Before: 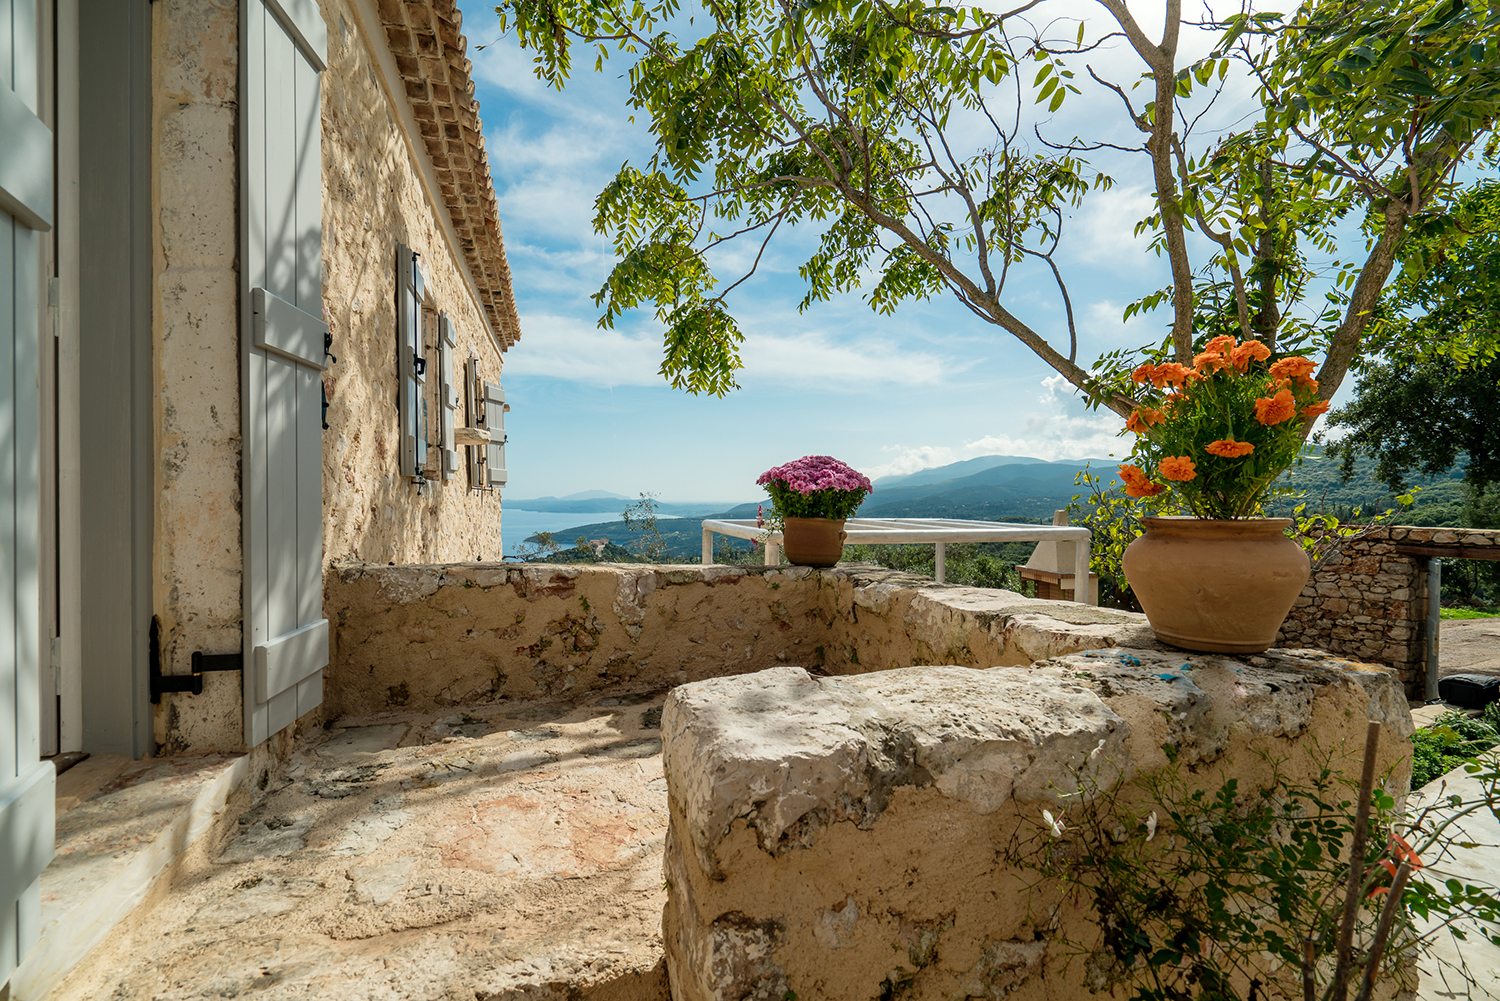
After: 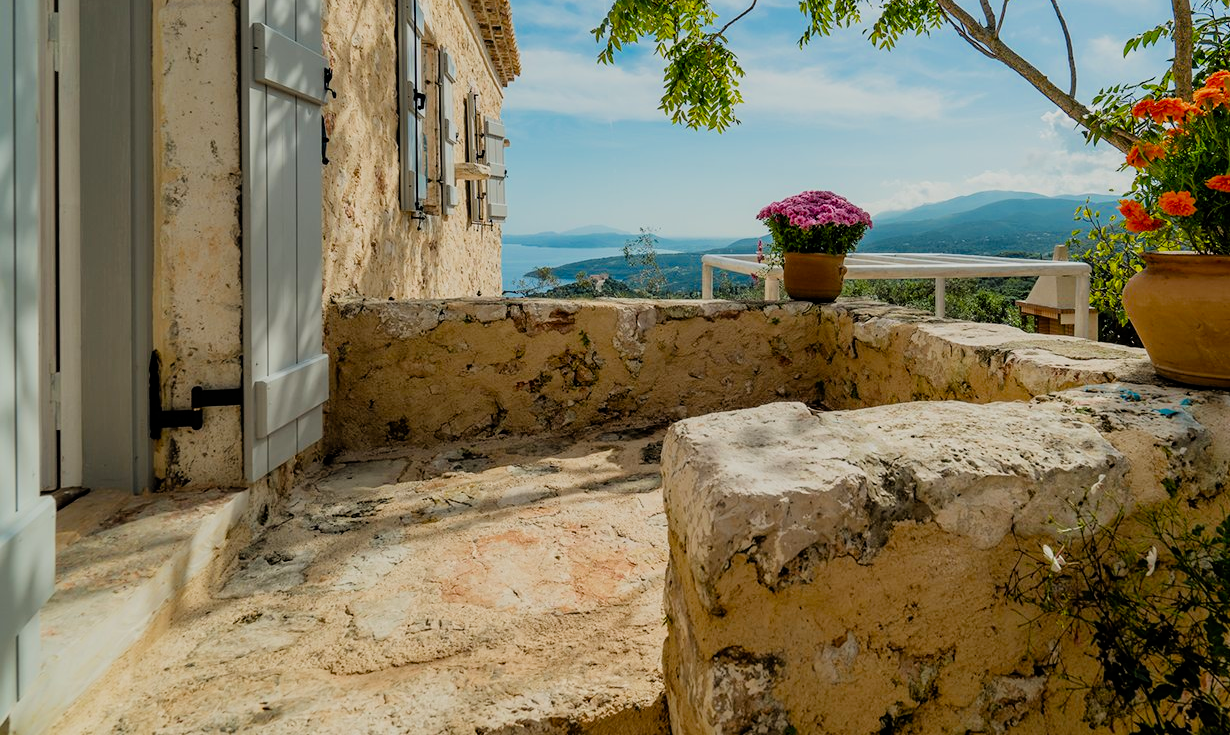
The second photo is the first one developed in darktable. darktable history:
crop: top 26.531%, right 17.959%
filmic rgb: black relative exposure -7.75 EV, white relative exposure 4.4 EV, threshold 3 EV, hardness 3.76, latitude 38.11%, contrast 0.966, highlights saturation mix 10%, shadows ↔ highlights balance 4.59%, color science v4 (2020), enable highlight reconstruction true
